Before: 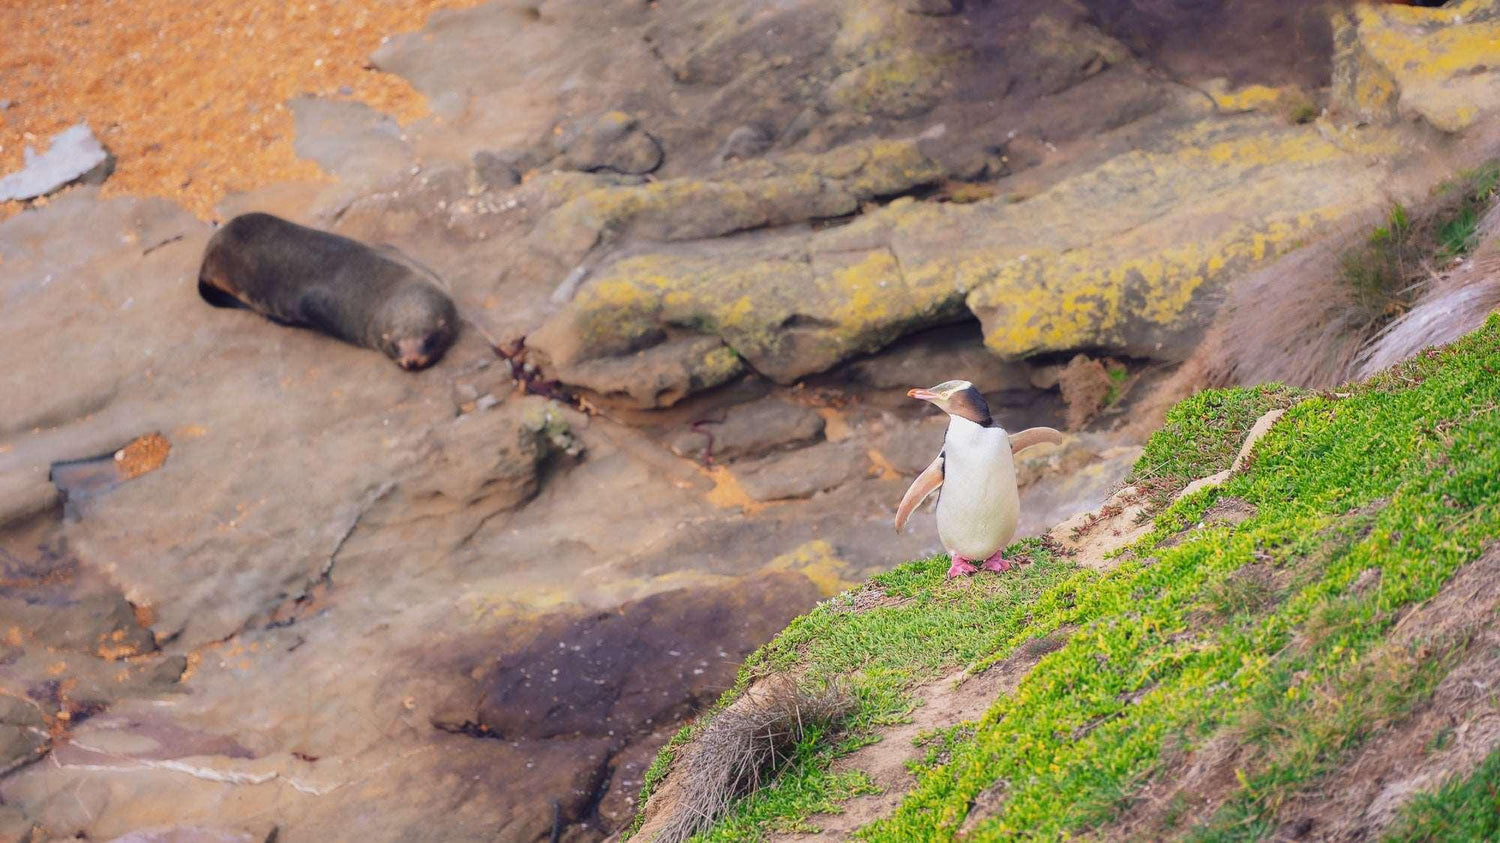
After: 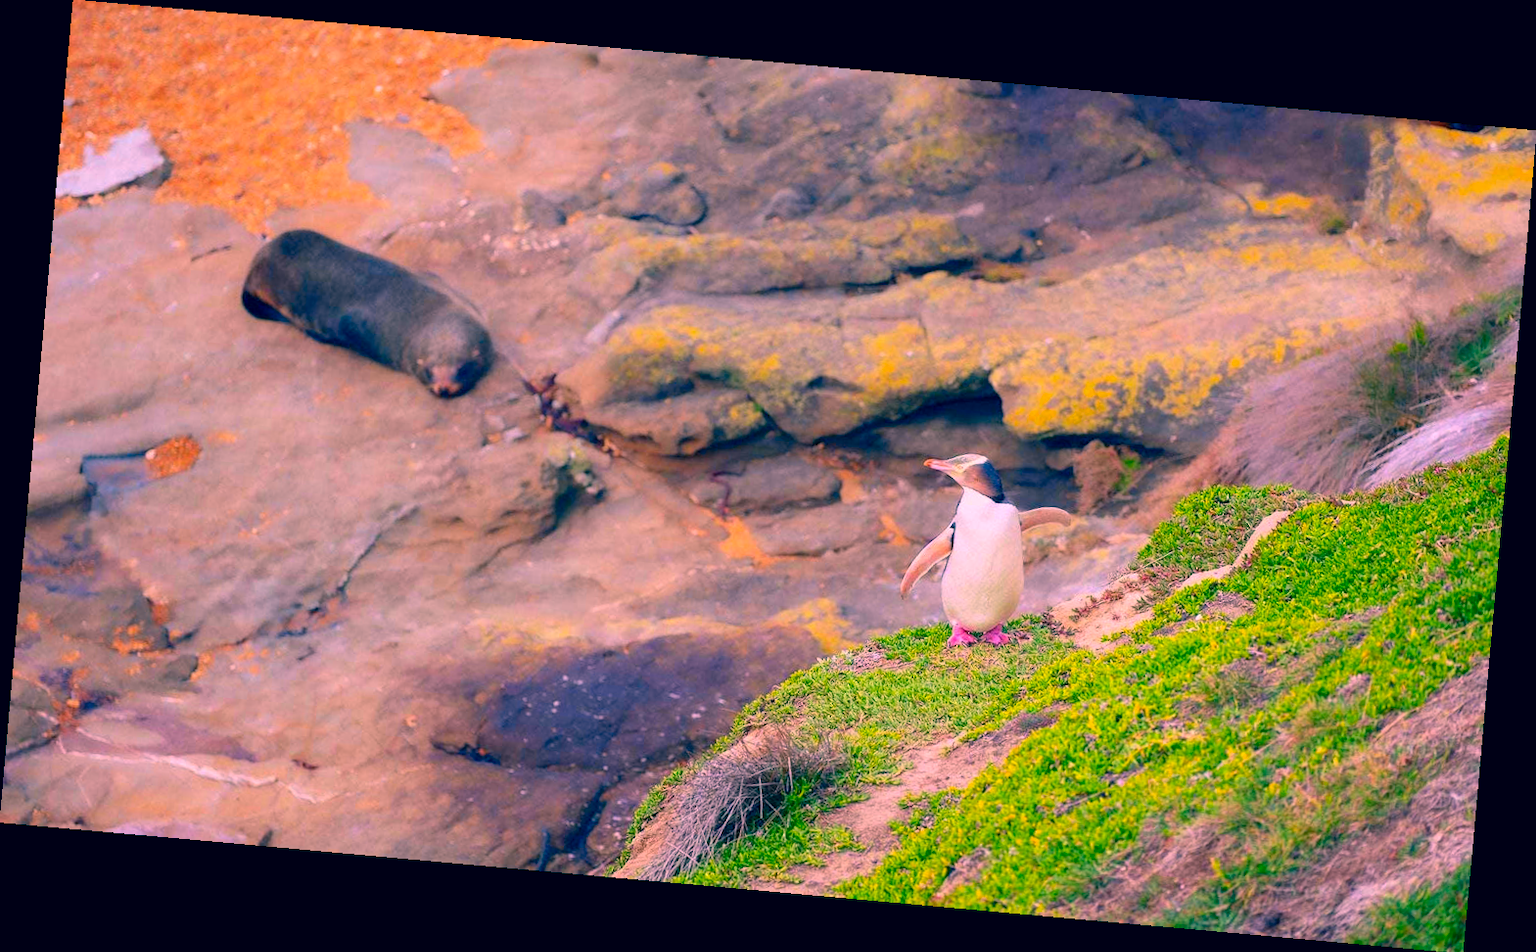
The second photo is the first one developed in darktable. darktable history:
color correction: highlights a* 17.03, highlights b* 0.205, shadows a* -15.38, shadows b* -14.56, saturation 1.5
exposure: black level correction 0.007, exposure 0.093 EV, compensate highlight preservation false
rotate and perspective: rotation 5.12°, automatic cropping off
